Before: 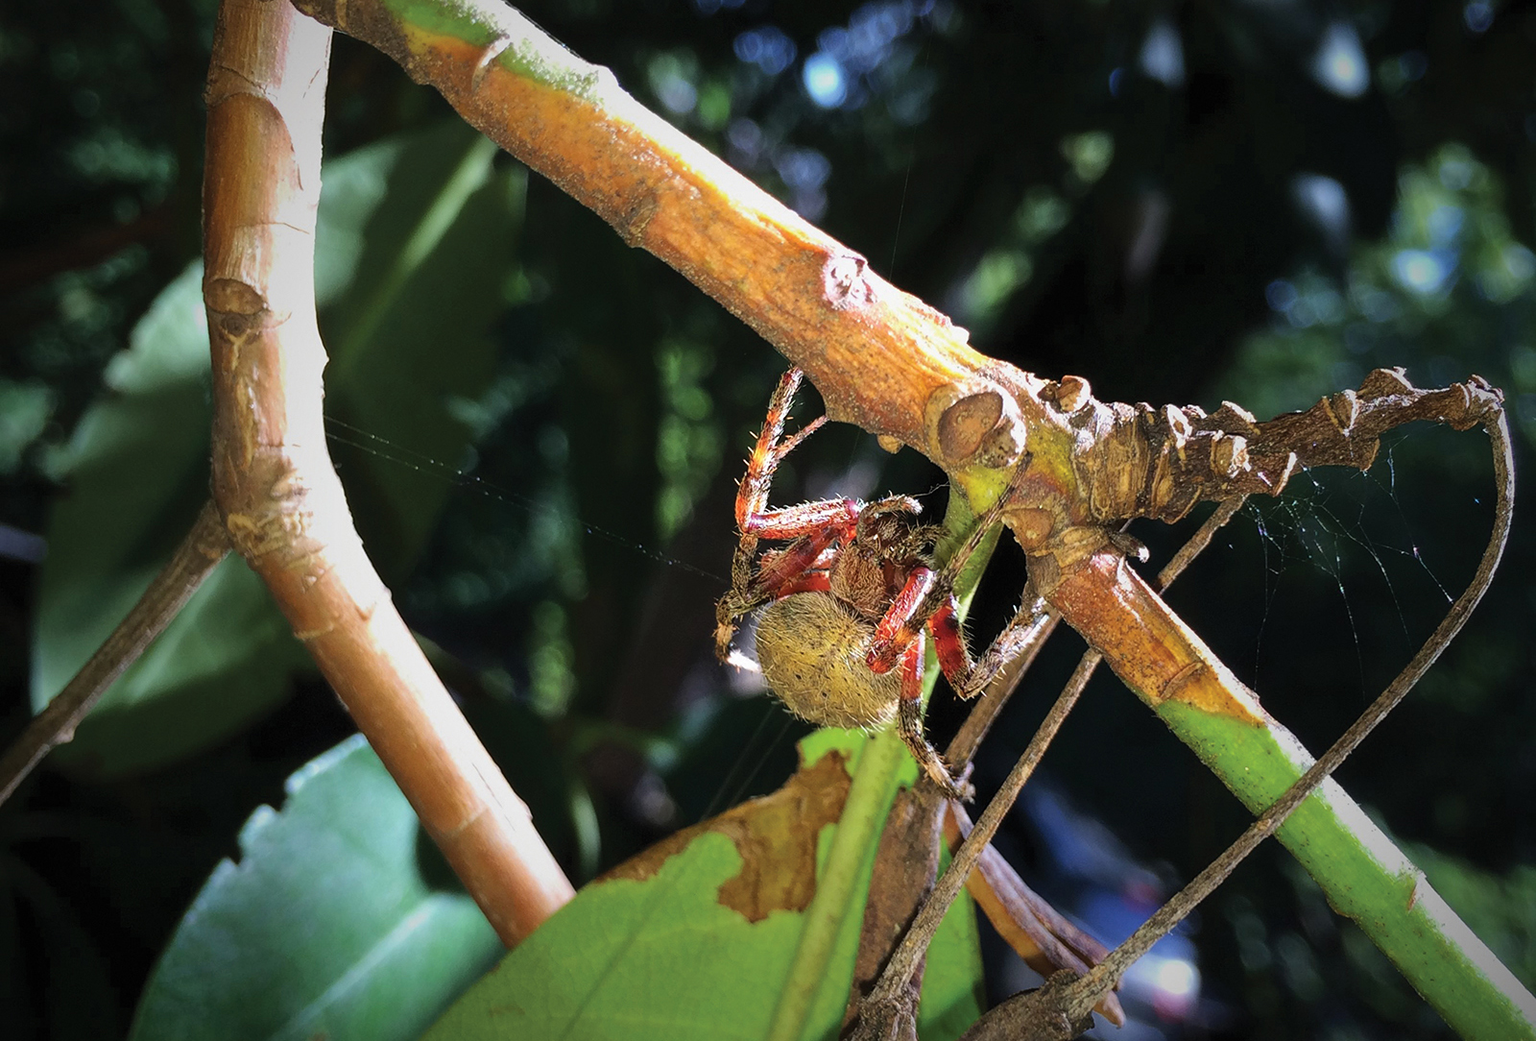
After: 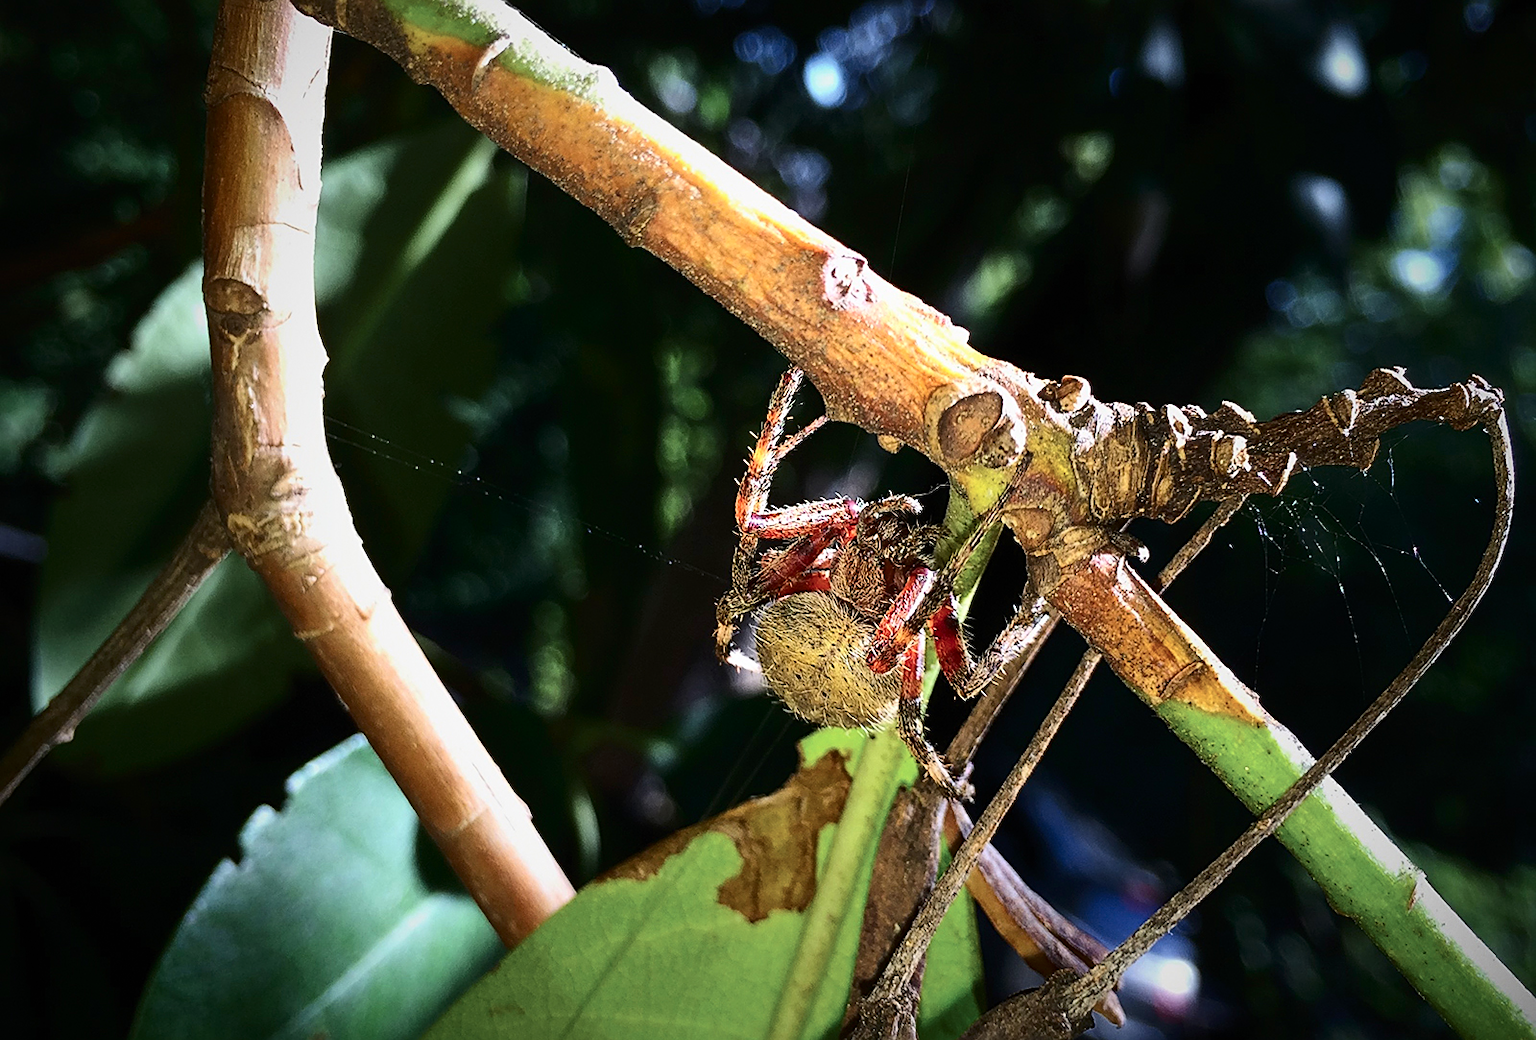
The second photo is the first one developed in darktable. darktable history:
contrast brightness saturation: contrast 0.288
sharpen: on, module defaults
